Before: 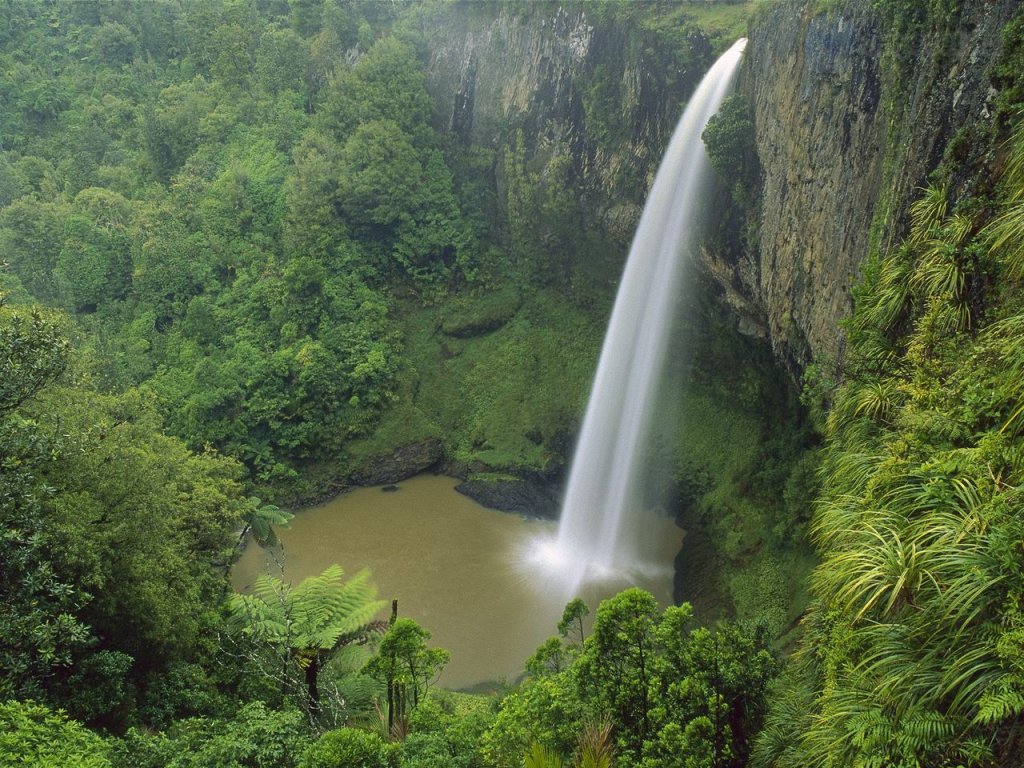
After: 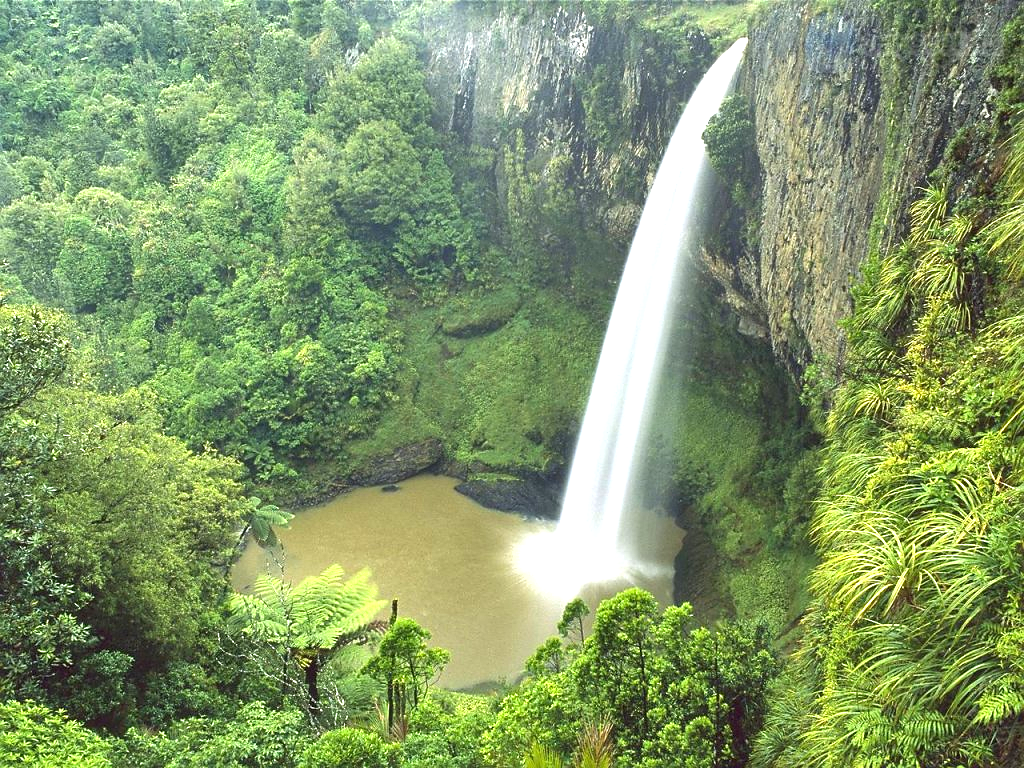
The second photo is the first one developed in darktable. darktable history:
exposure: black level correction 0, exposure 1.456 EV, compensate highlight preservation false
levels: mode automatic, levels [0, 0.476, 0.951]
shadows and highlights: shadows 39.96, highlights -55.22, low approximation 0.01, soften with gaussian
sharpen: radius 1.51, amount 0.362, threshold 1.641
